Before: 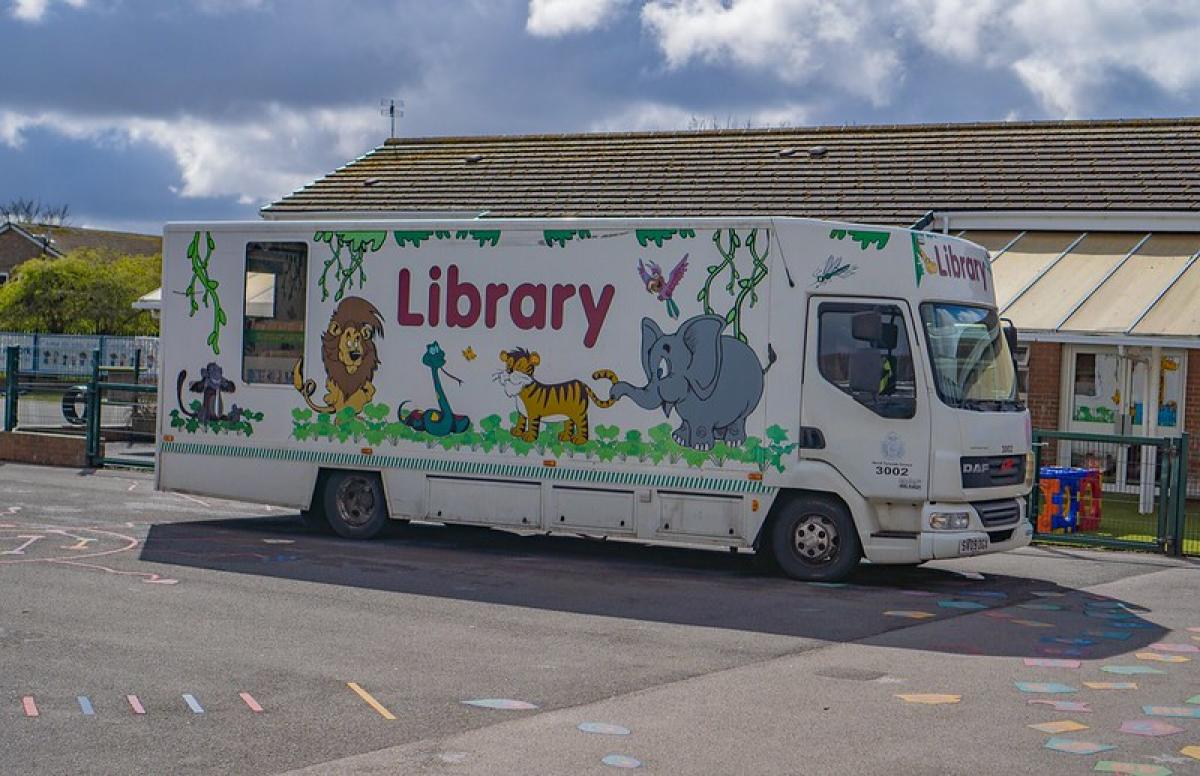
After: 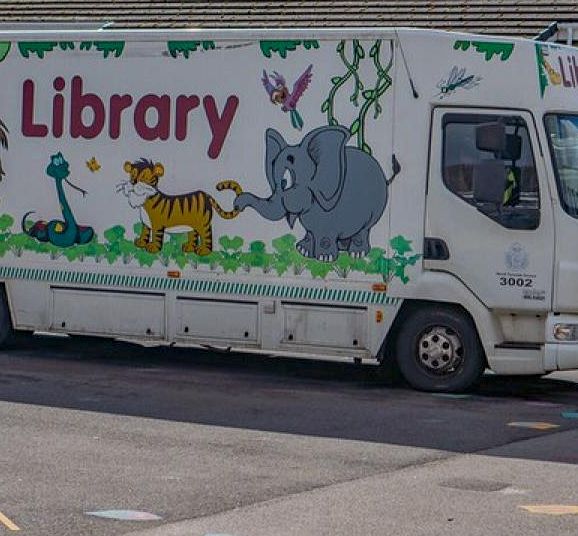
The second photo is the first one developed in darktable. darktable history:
local contrast: on, module defaults
crop: left 31.408%, top 24.443%, right 20.413%, bottom 6.449%
